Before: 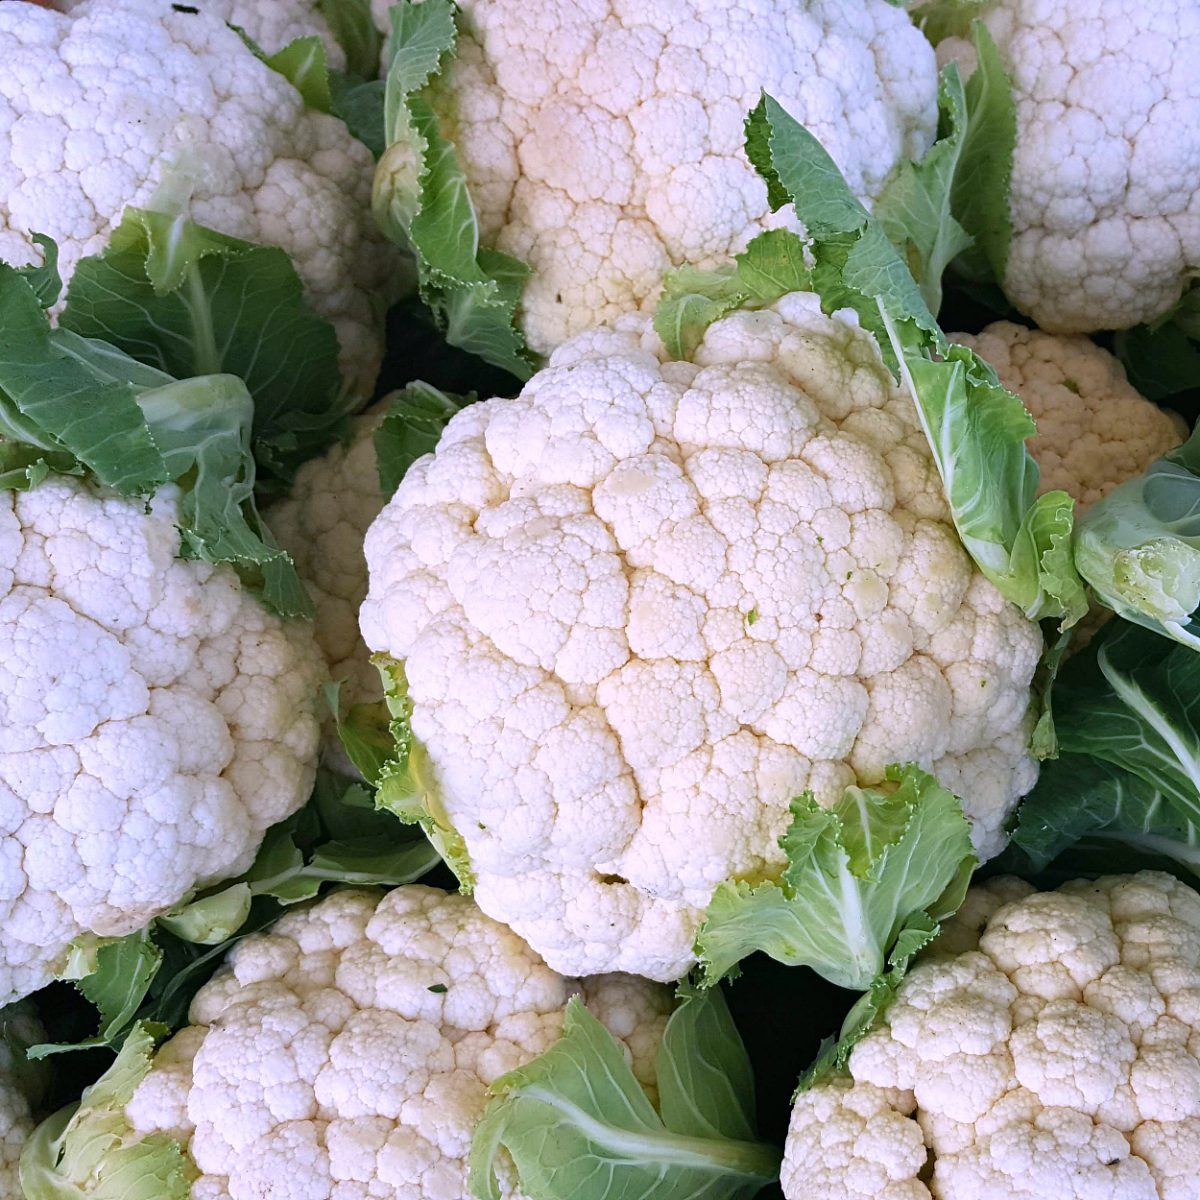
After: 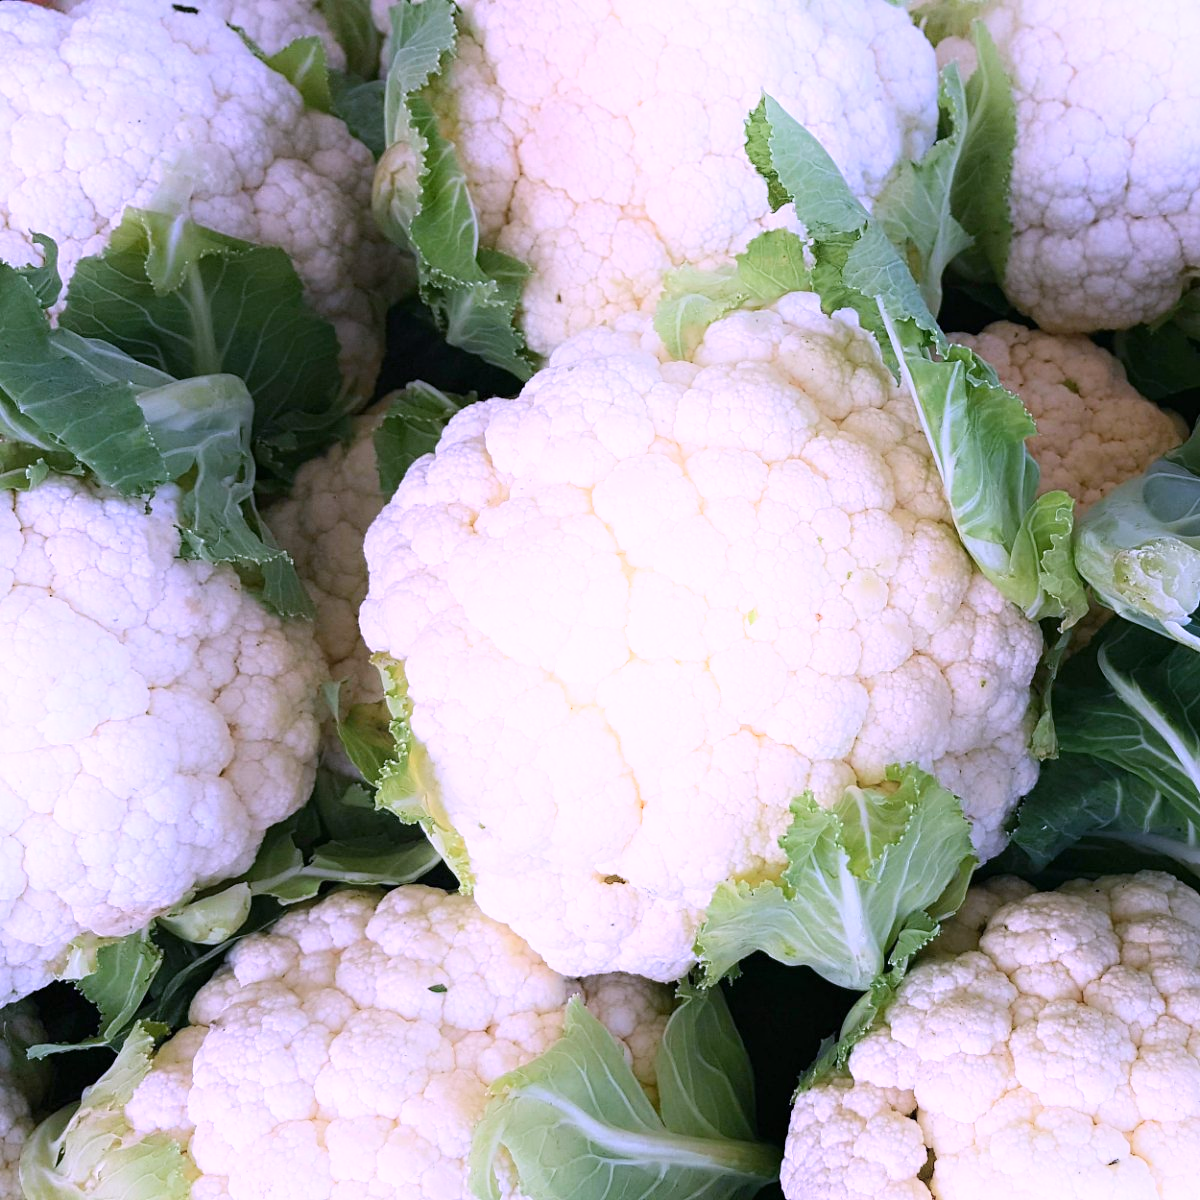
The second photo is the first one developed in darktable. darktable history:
white balance: red 1.042, blue 1.17
shadows and highlights: shadows -54.3, highlights 86.09, soften with gaussian
